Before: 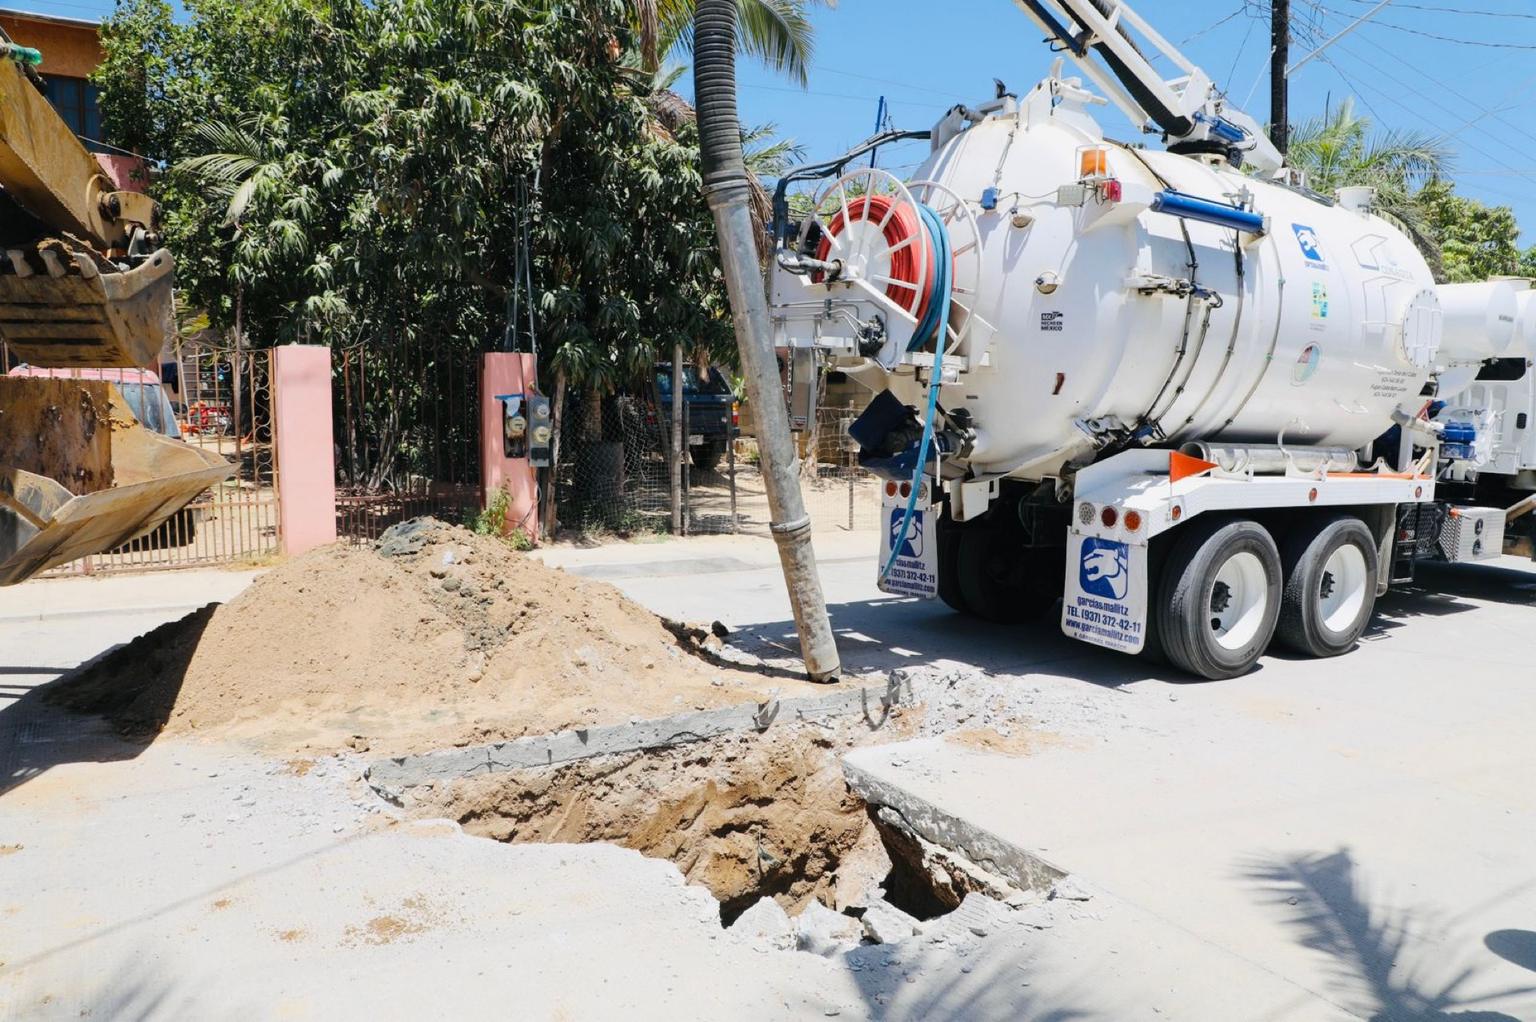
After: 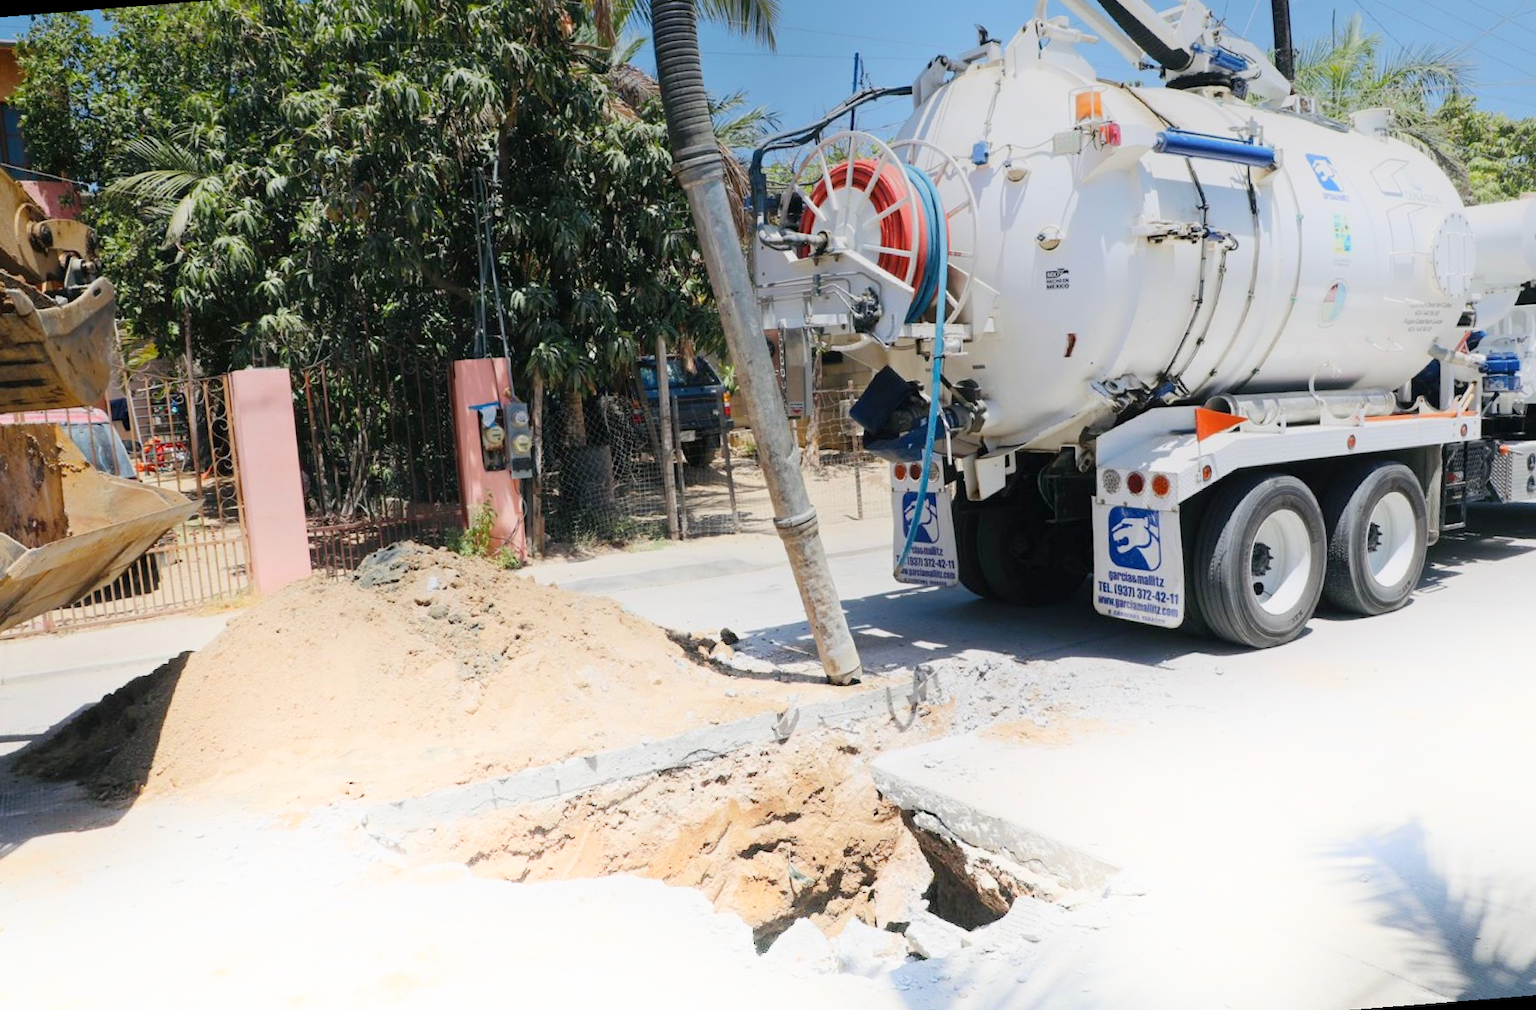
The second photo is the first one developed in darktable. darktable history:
shadows and highlights: shadows -21.3, highlights 100, soften with gaussian
graduated density: on, module defaults
rotate and perspective: rotation -4.57°, crop left 0.054, crop right 0.944, crop top 0.087, crop bottom 0.914
crop: top 0.05%, bottom 0.098%
tone equalizer: -8 EV 1 EV, -7 EV 1 EV, -6 EV 1 EV, -5 EV 1 EV, -4 EV 1 EV, -3 EV 0.75 EV, -2 EV 0.5 EV, -1 EV 0.25 EV
